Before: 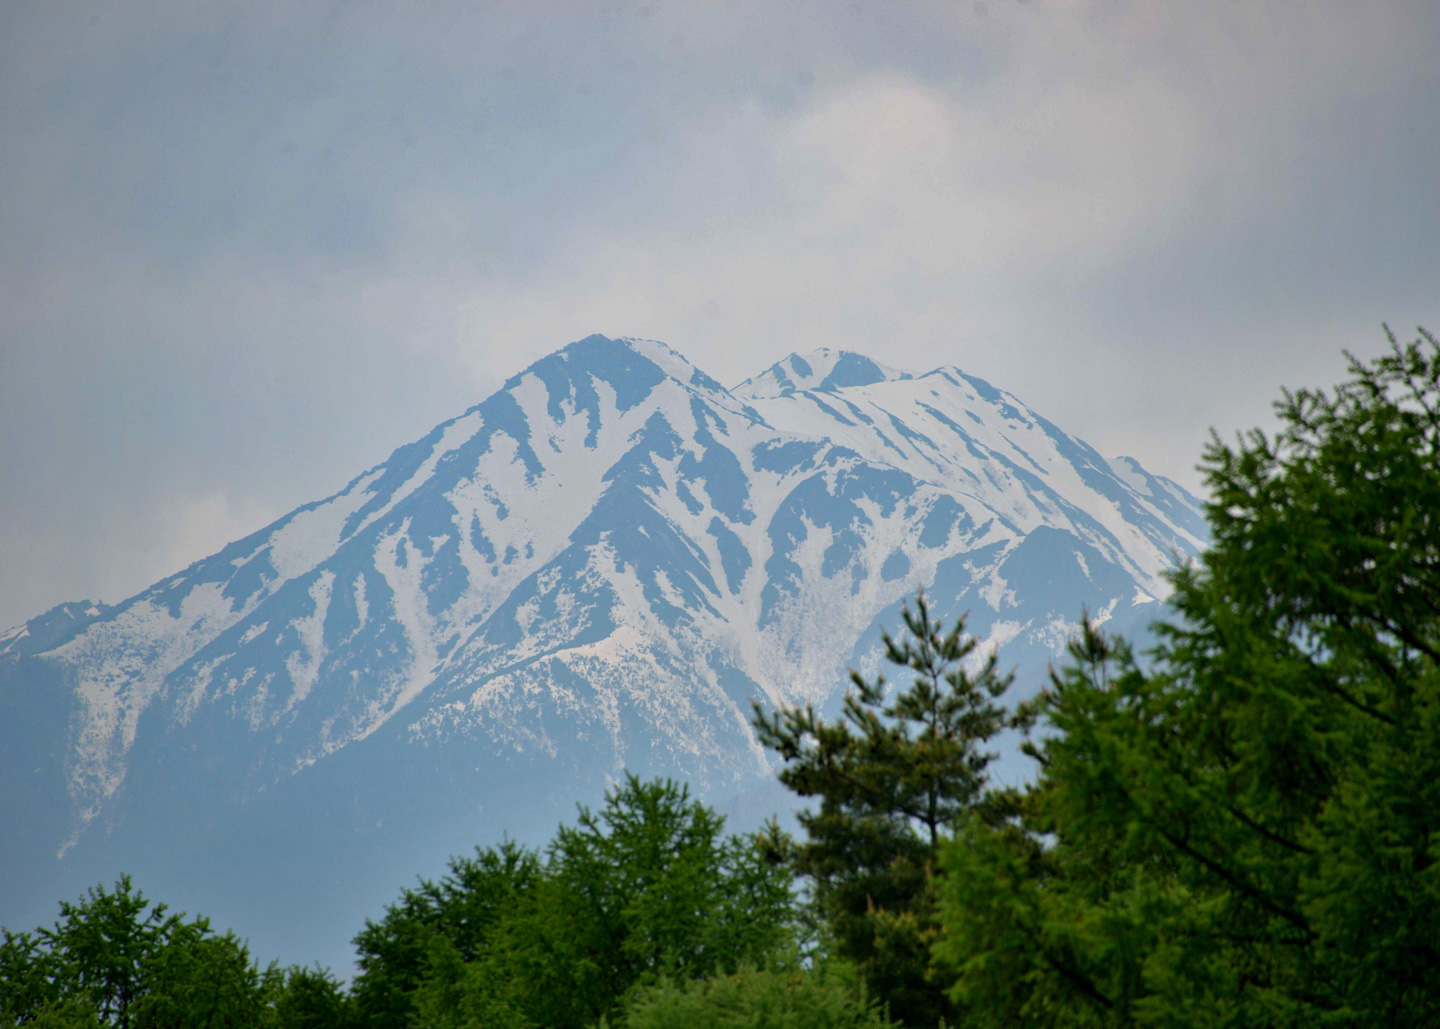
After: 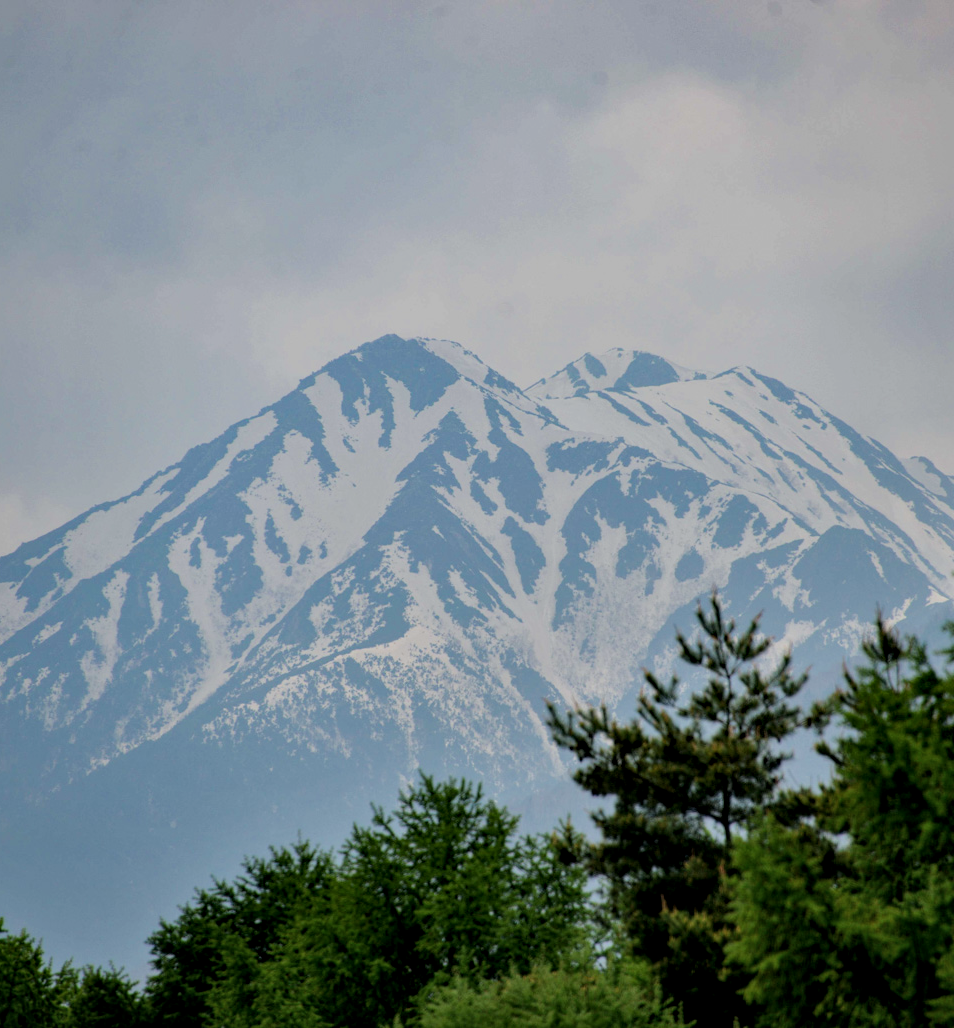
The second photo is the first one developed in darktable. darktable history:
filmic rgb: black relative exposure -7.65 EV, white relative exposure 4.56 EV, threshold 2.97 EV, hardness 3.61, contrast 0.997, enable highlight reconstruction true
crop and rotate: left 14.307%, right 19.407%
local contrast: detail 130%
